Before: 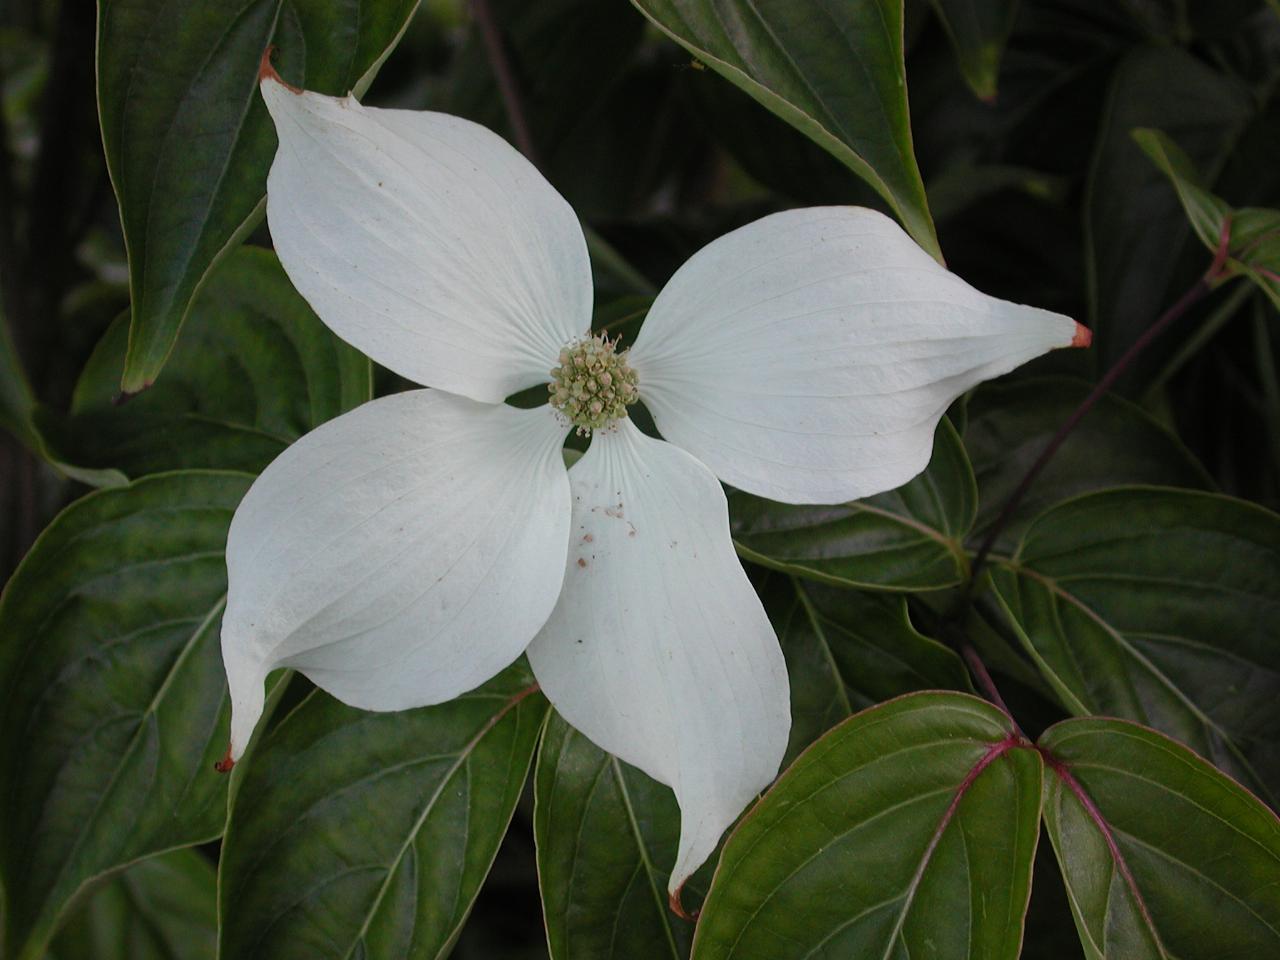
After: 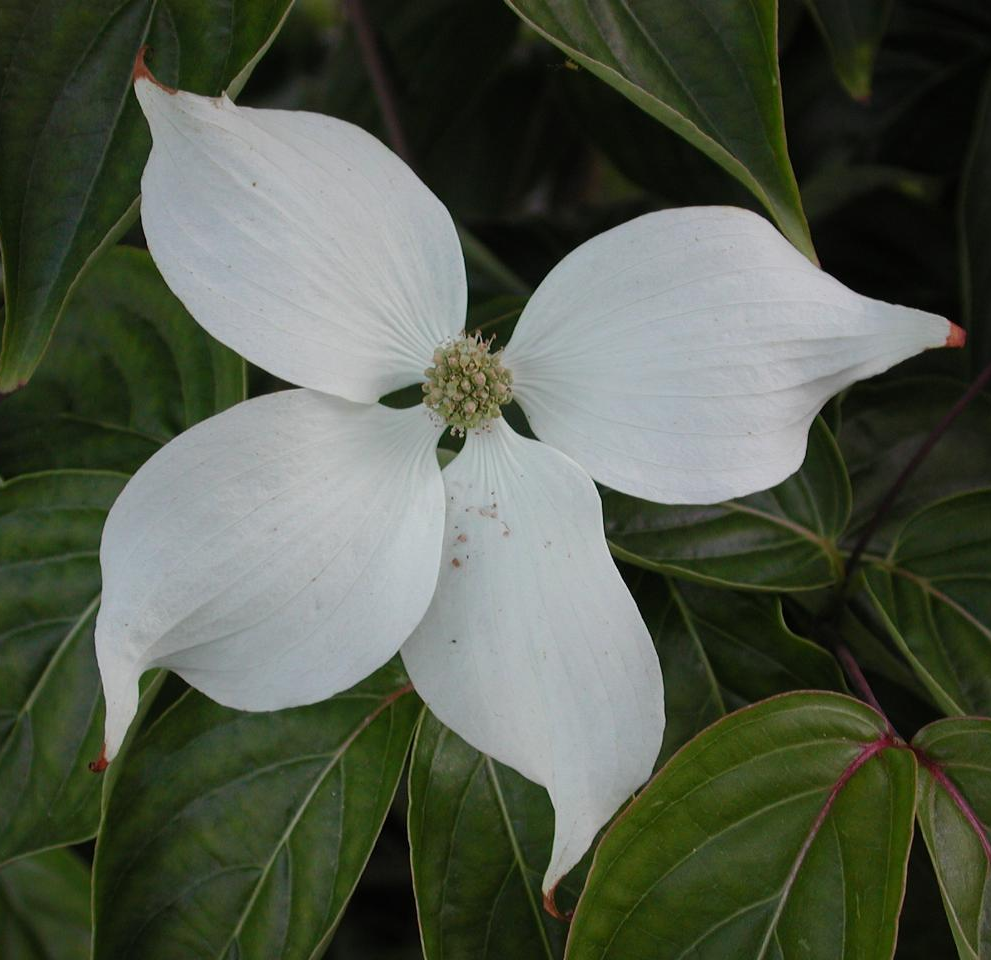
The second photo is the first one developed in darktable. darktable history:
crop: left 9.859%, right 12.713%
